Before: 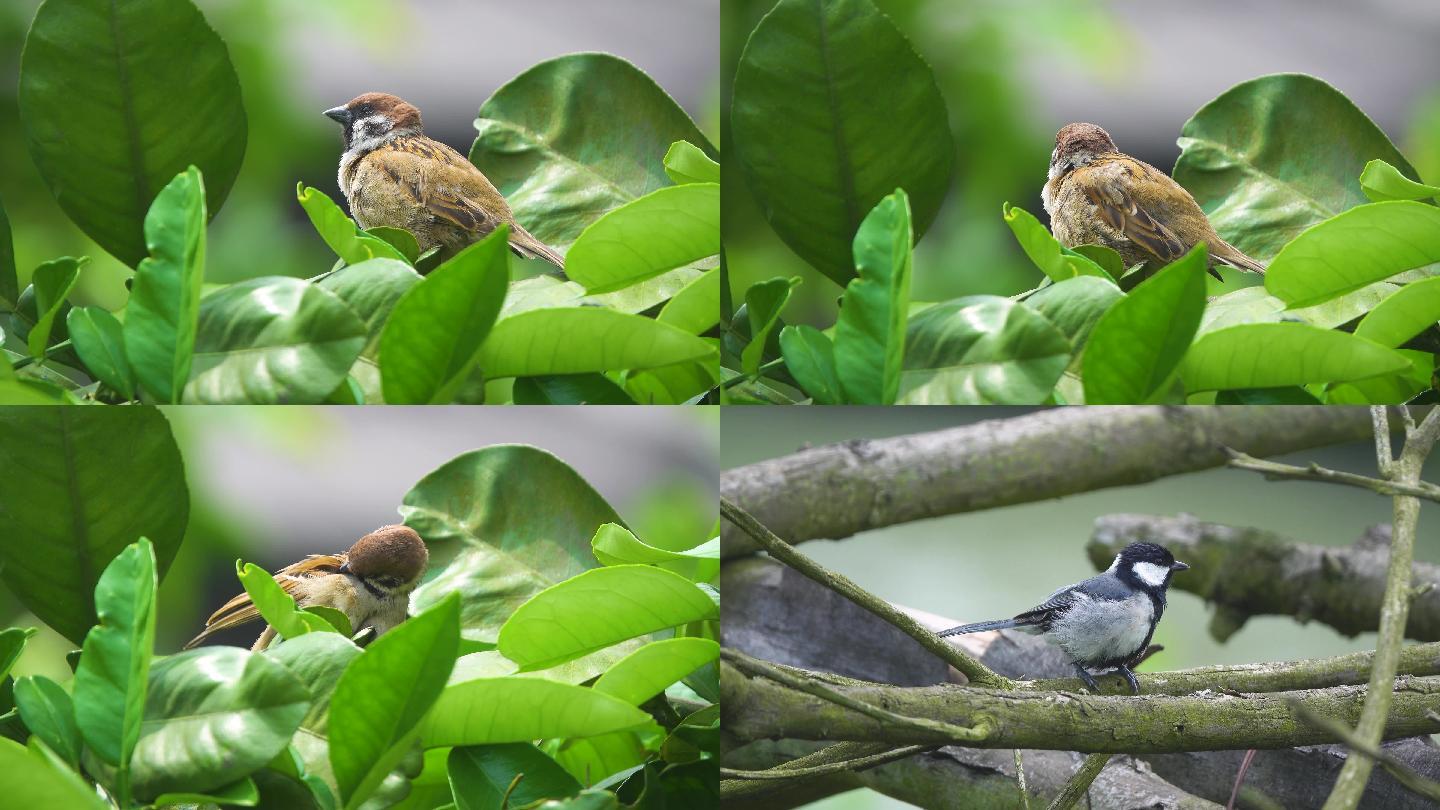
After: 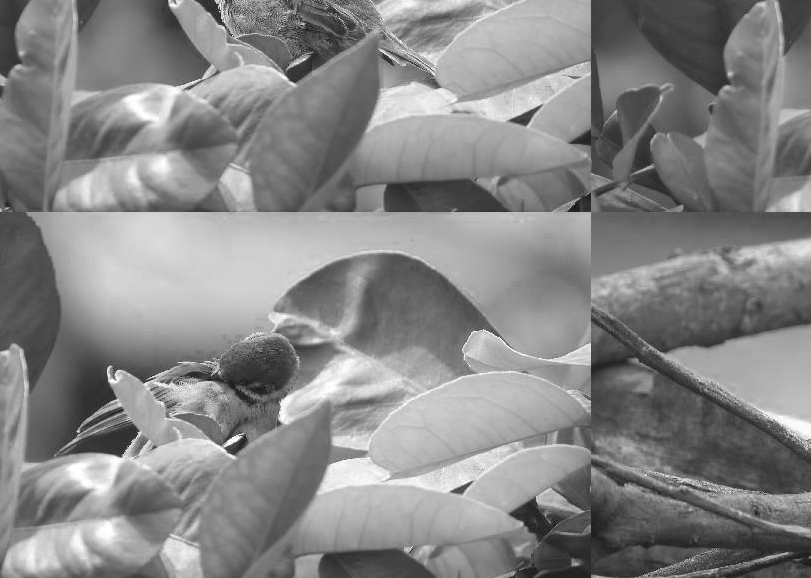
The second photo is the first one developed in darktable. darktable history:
crop: left 8.966%, top 23.852%, right 34.699%, bottom 4.703%
color zones: curves: ch0 [(0.002, 0.589) (0.107, 0.484) (0.146, 0.249) (0.217, 0.352) (0.309, 0.525) (0.39, 0.404) (0.455, 0.169) (0.597, 0.055) (0.724, 0.212) (0.775, 0.691) (0.869, 0.571) (1, 0.587)]; ch1 [(0, 0) (0.143, 0) (0.286, 0) (0.429, 0) (0.571, 0) (0.714, 0) (0.857, 0)]
